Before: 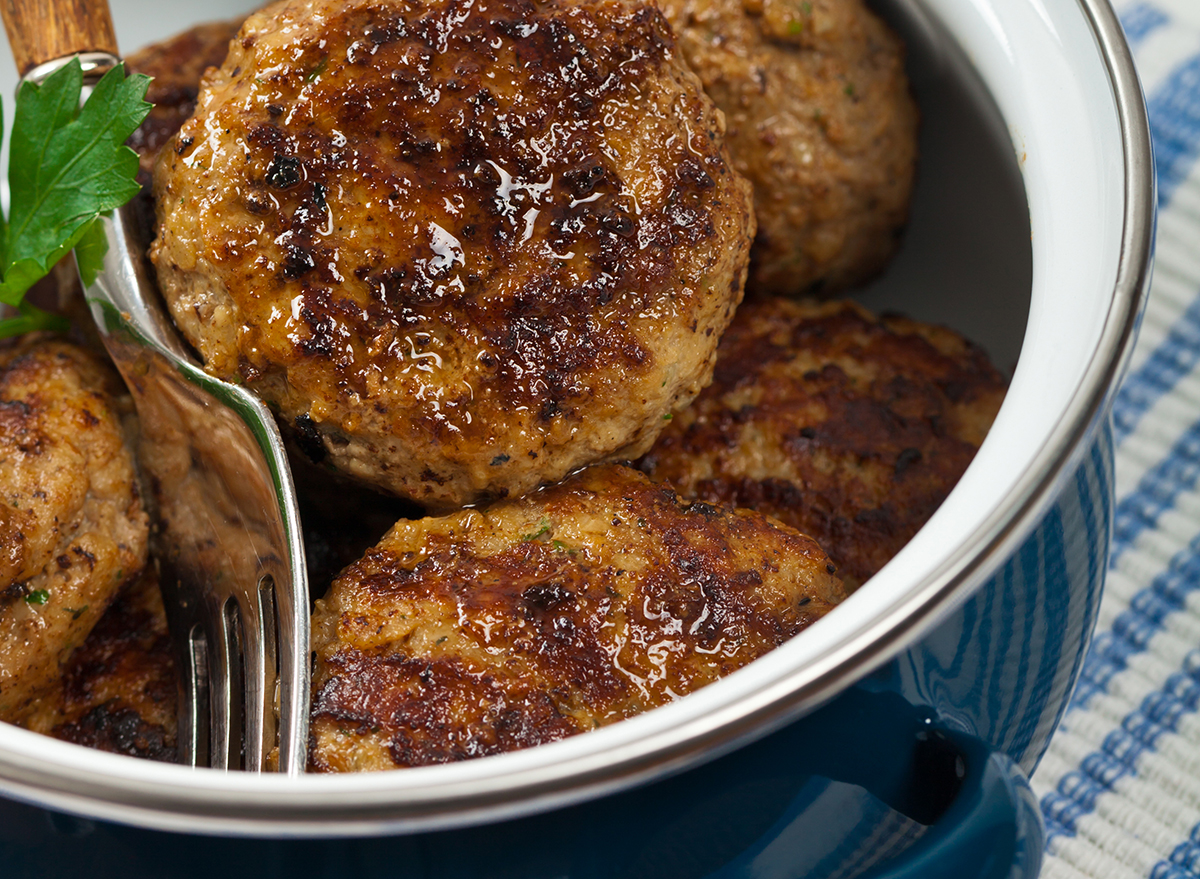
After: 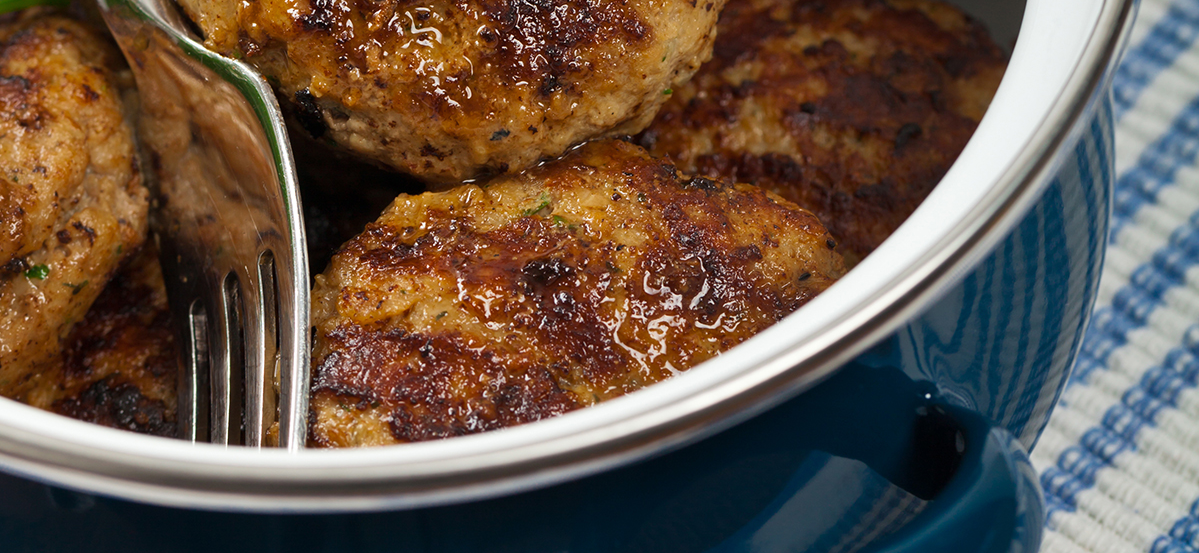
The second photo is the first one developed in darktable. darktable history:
crop and rotate: top 37.014%
